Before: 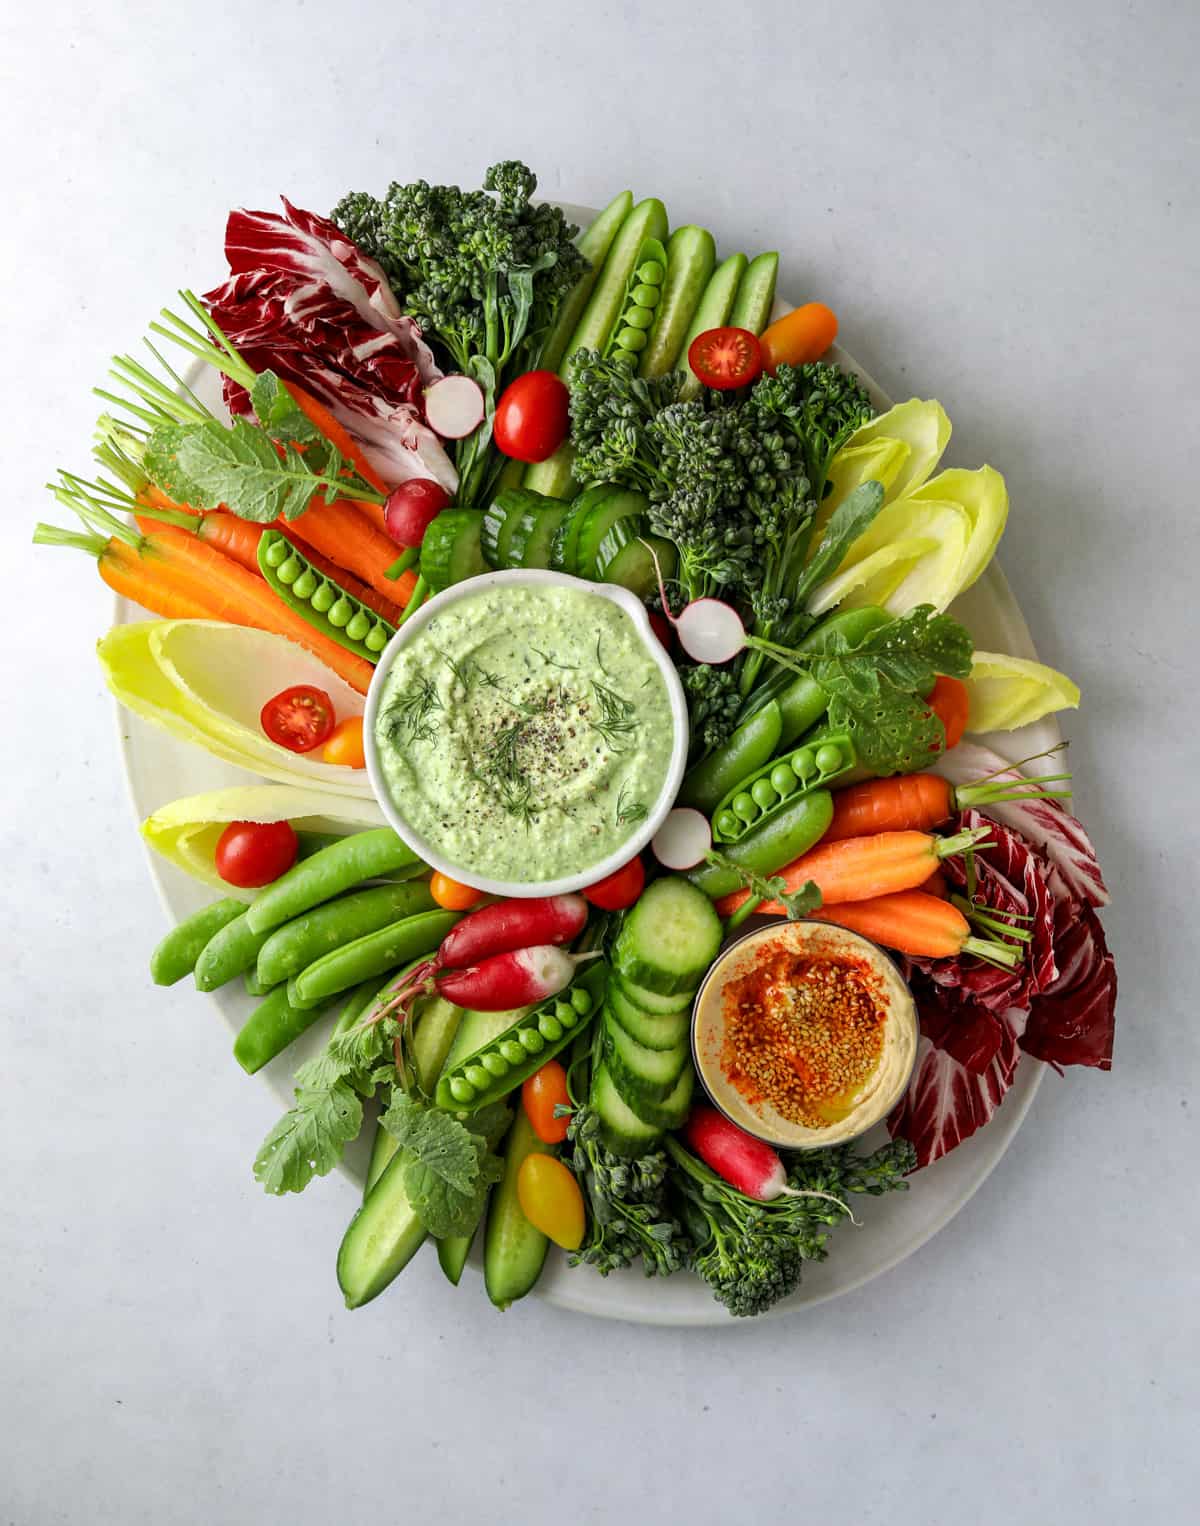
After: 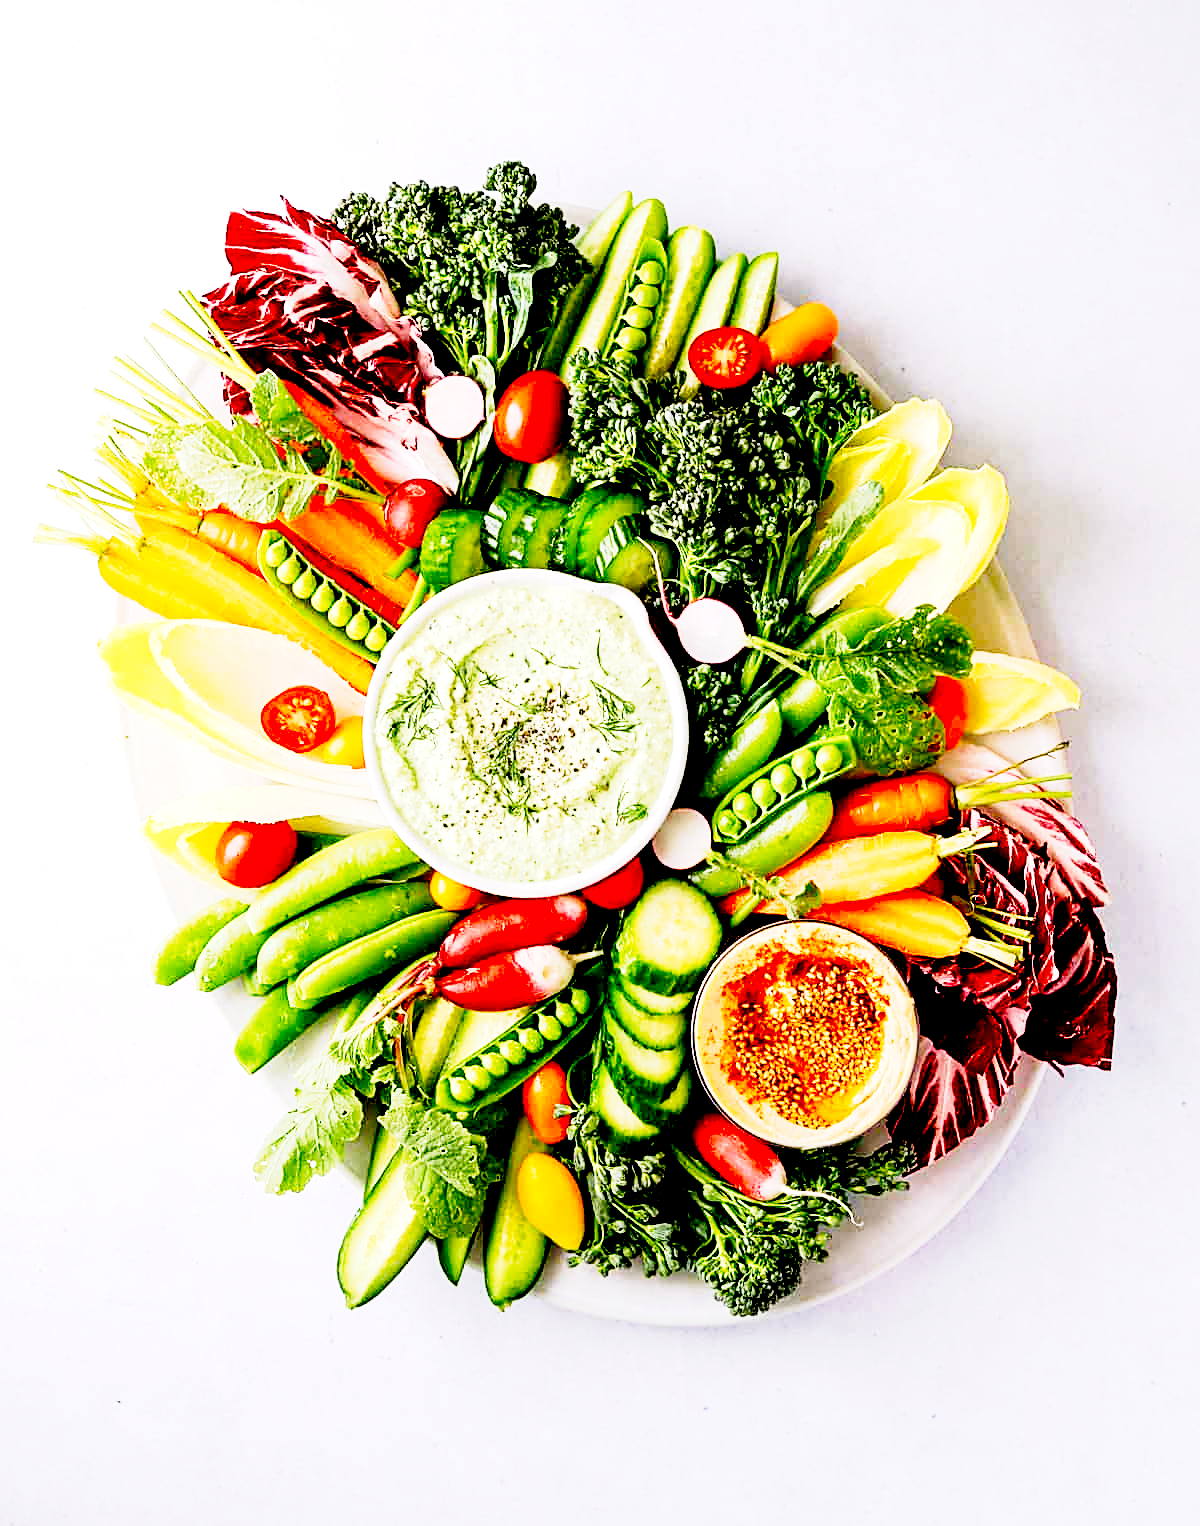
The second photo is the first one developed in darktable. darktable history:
sharpen: amount 0.6
tone curve: curves: ch0 [(0, 0) (0.003, 0.003) (0.011, 0.012) (0.025, 0.027) (0.044, 0.048) (0.069, 0.074) (0.1, 0.117) (0.136, 0.177) (0.177, 0.246) (0.224, 0.324) (0.277, 0.422) (0.335, 0.531) (0.399, 0.633) (0.468, 0.733) (0.543, 0.824) (0.623, 0.895) (0.709, 0.938) (0.801, 0.961) (0.898, 0.98) (1, 1)], preserve colors none
exposure: black level correction 0.031, exposure 0.304 EV, compensate highlight preservation false
white balance: red 1.05, blue 1.072
velvia: on, module defaults
